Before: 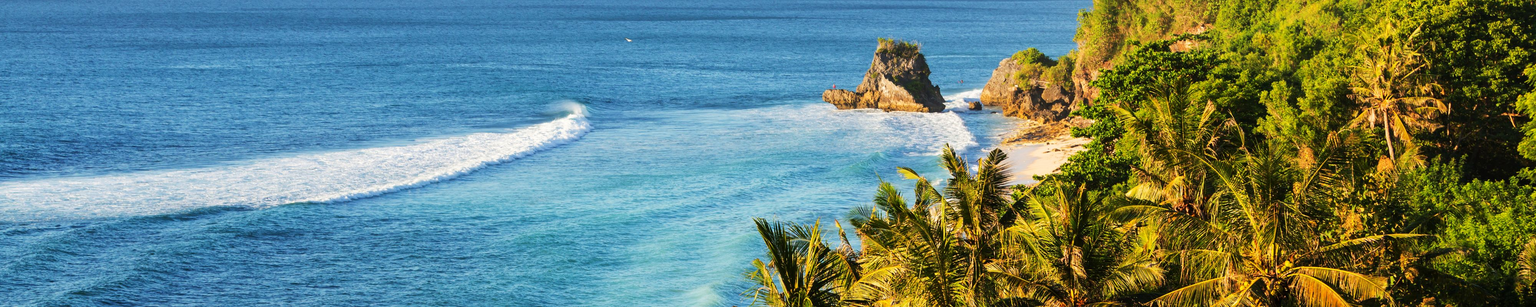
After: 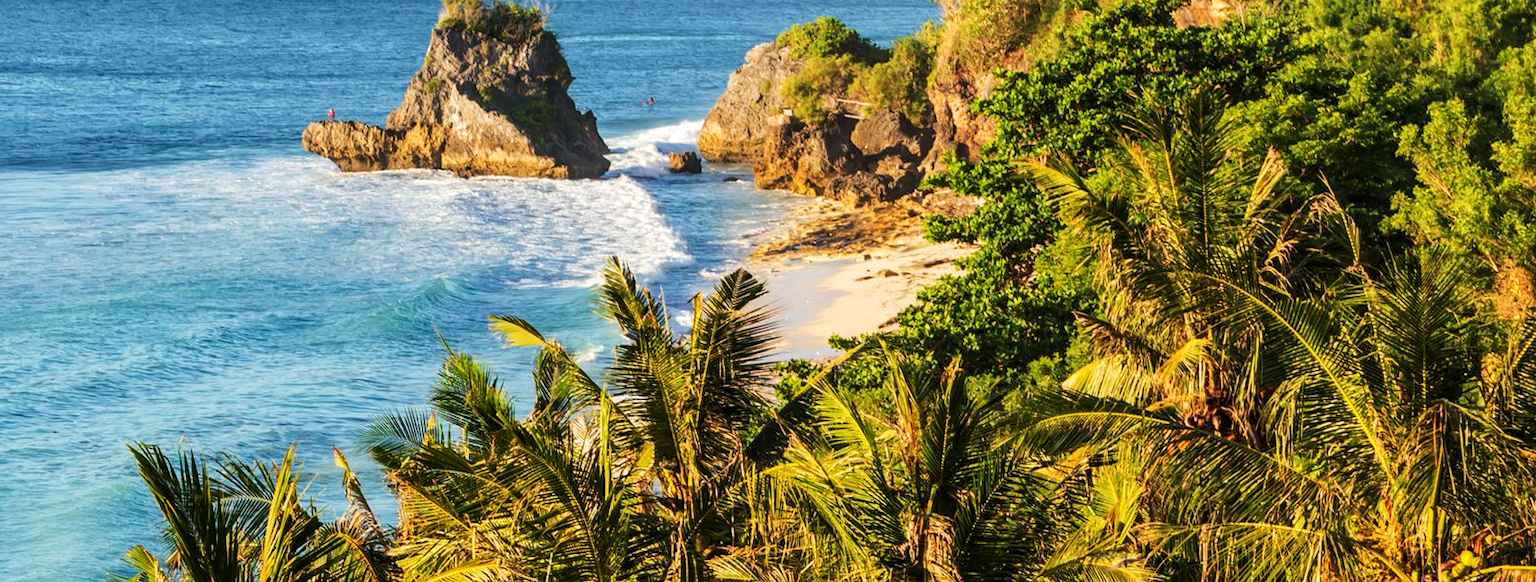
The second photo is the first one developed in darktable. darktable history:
crop: left 45.721%, top 13.393%, right 14.118%, bottom 10.01%
local contrast: on, module defaults
